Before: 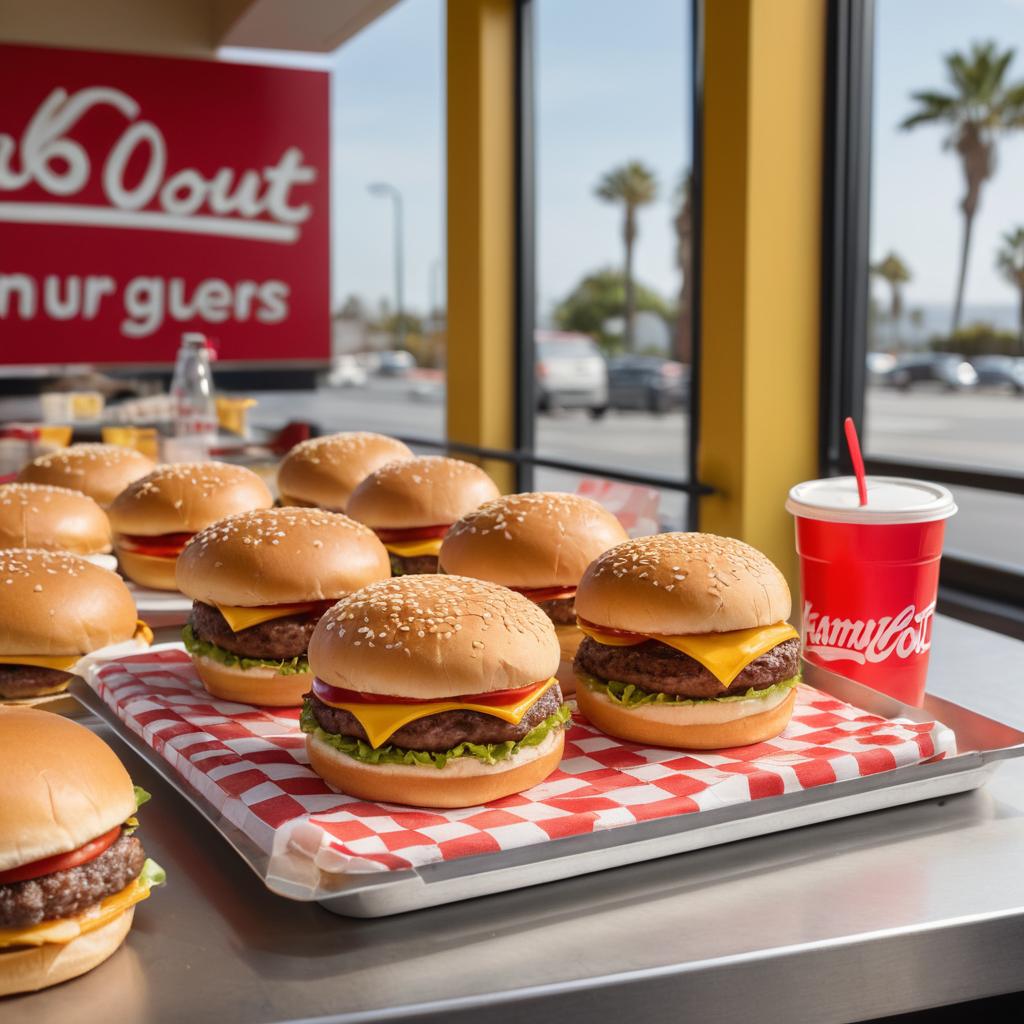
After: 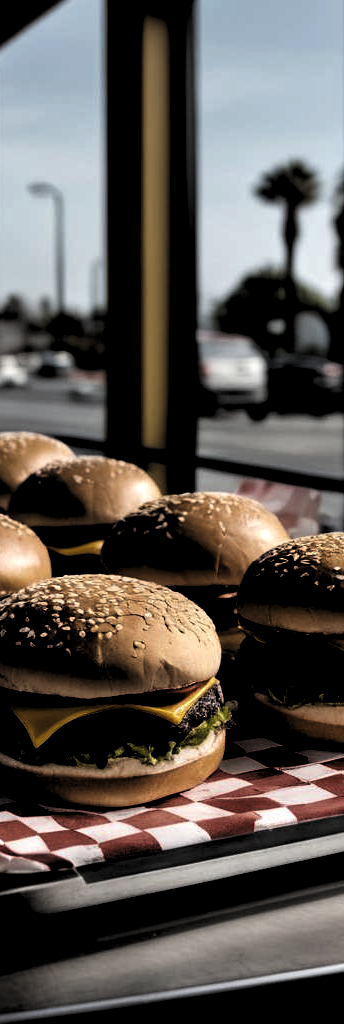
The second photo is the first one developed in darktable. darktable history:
exposure: exposure 0.256 EV, compensate exposure bias true, compensate highlight preservation false
crop: left 33.199%, right 33.158%
levels: levels [0.514, 0.759, 1]
